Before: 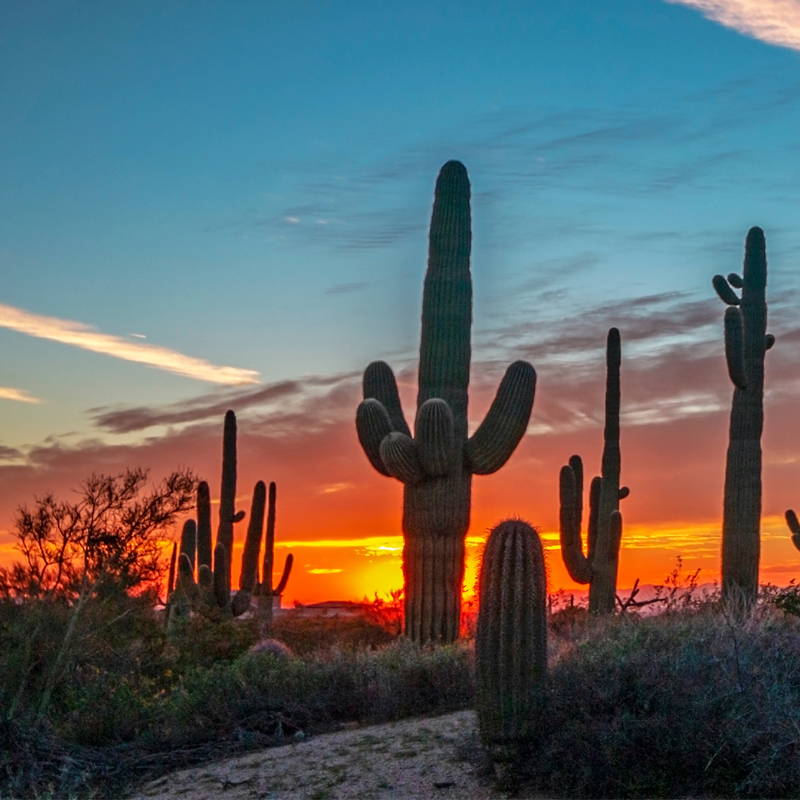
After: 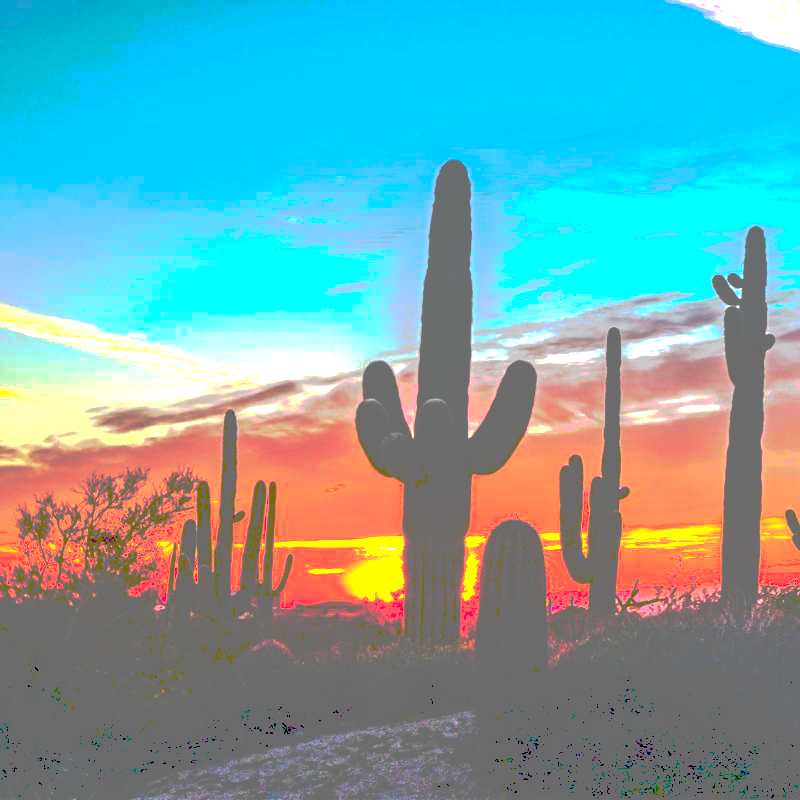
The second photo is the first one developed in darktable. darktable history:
tone curve: curves: ch0 [(0, 0) (0.003, 0.449) (0.011, 0.449) (0.025, 0.449) (0.044, 0.45) (0.069, 0.453) (0.1, 0.453) (0.136, 0.455) (0.177, 0.458) (0.224, 0.462) (0.277, 0.47) (0.335, 0.491) (0.399, 0.522) (0.468, 0.561) (0.543, 0.619) (0.623, 0.69) (0.709, 0.756) (0.801, 0.802) (0.898, 0.825) (1, 1)], preserve colors none
tone equalizer: -8 EV -1.08 EV, -7 EV -1.01 EV, -6 EV -0.867 EV, -5 EV -0.578 EV, -3 EV 0.578 EV, -2 EV 0.867 EV, -1 EV 1.01 EV, +0 EV 1.08 EV, edges refinement/feathering 500, mask exposure compensation -1.57 EV, preserve details no
color balance rgb: linear chroma grading › global chroma 25%, perceptual saturation grading › global saturation 45%, perceptual saturation grading › highlights -50%, perceptual saturation grading › shadows 30%, perceptual brilliance grading › global brilliance 18%, global vibrance 40%
